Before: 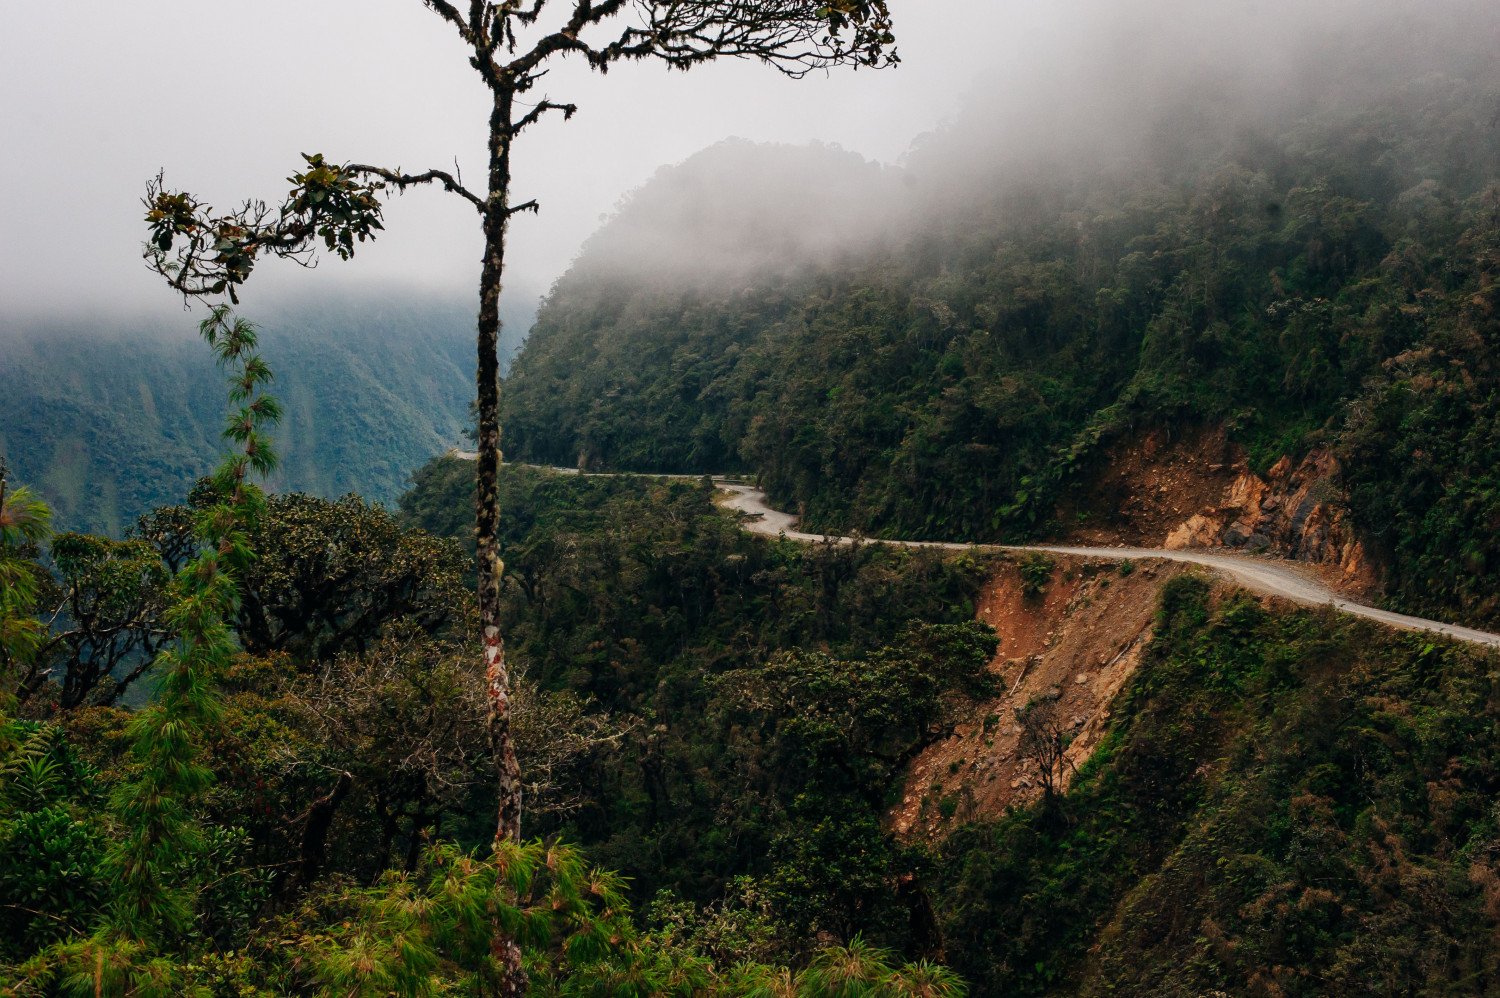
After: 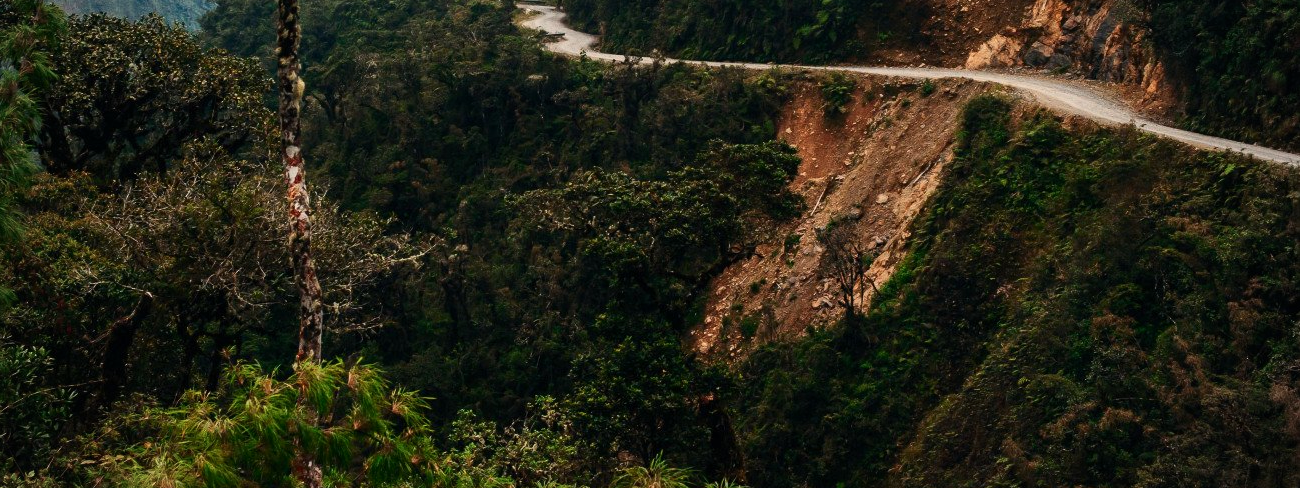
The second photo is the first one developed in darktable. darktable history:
crop and rotate: left 13.306%, top 48.129%, bottom 2.928%
vignetting: width/height ratio 1.094
contrast brightness saturation: contrast 0.24, brightness 0.09
